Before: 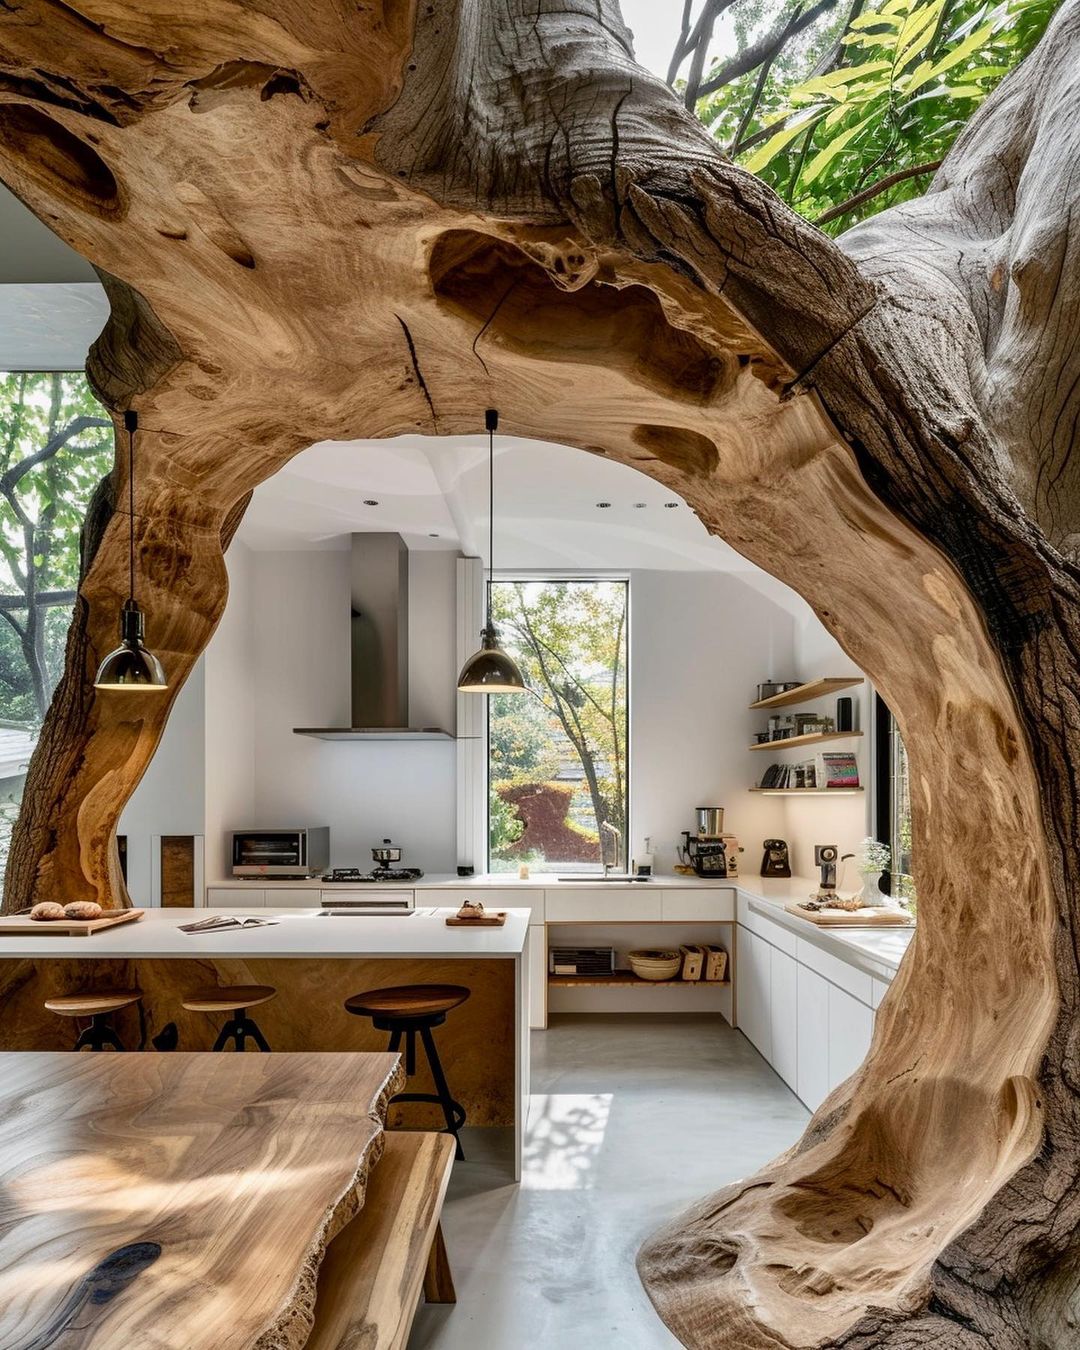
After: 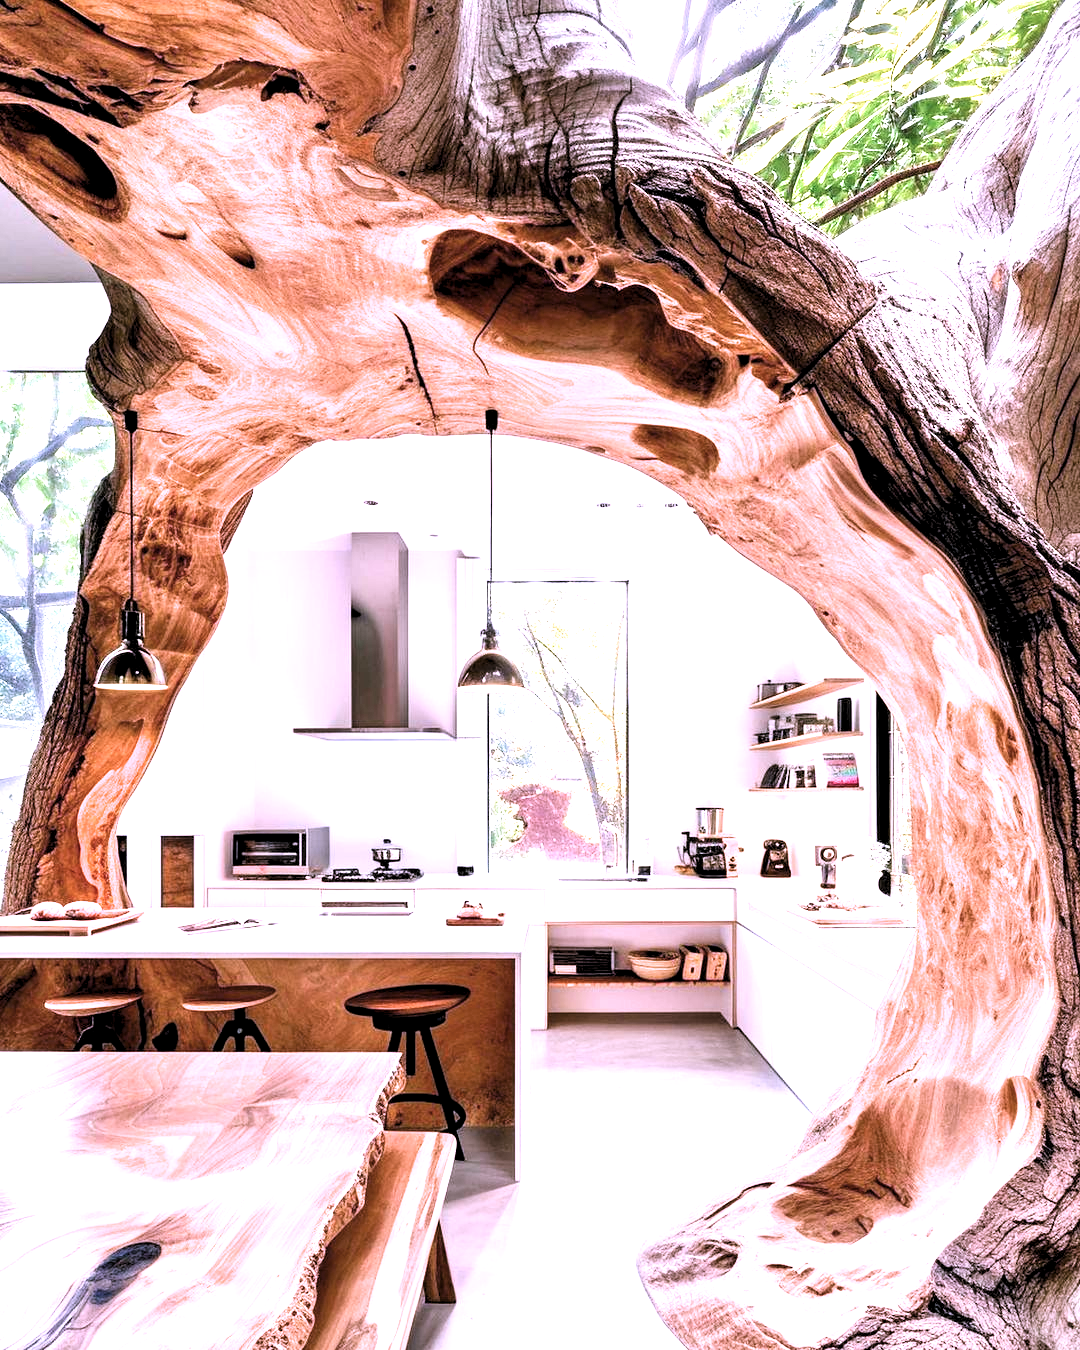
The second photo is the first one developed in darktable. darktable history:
levels: levels [0.052, 0.496, 0.908]
exposure: black level correction 0, exposure 1.9 EV, compensate highlight preservation false
filmic rgb: middle gray luminance 9.24%, black relative exposure -10.64 EV, white relative exposure 3.44 EV, target black luminance 0%, hardness 5.99, latitude 59.59%, contrast 1.092, highlights saturation mix 3.71%, shadows ↔ highlights balance 28.43%
color correction: highlights a* 15.03, highlights b* -24.49
